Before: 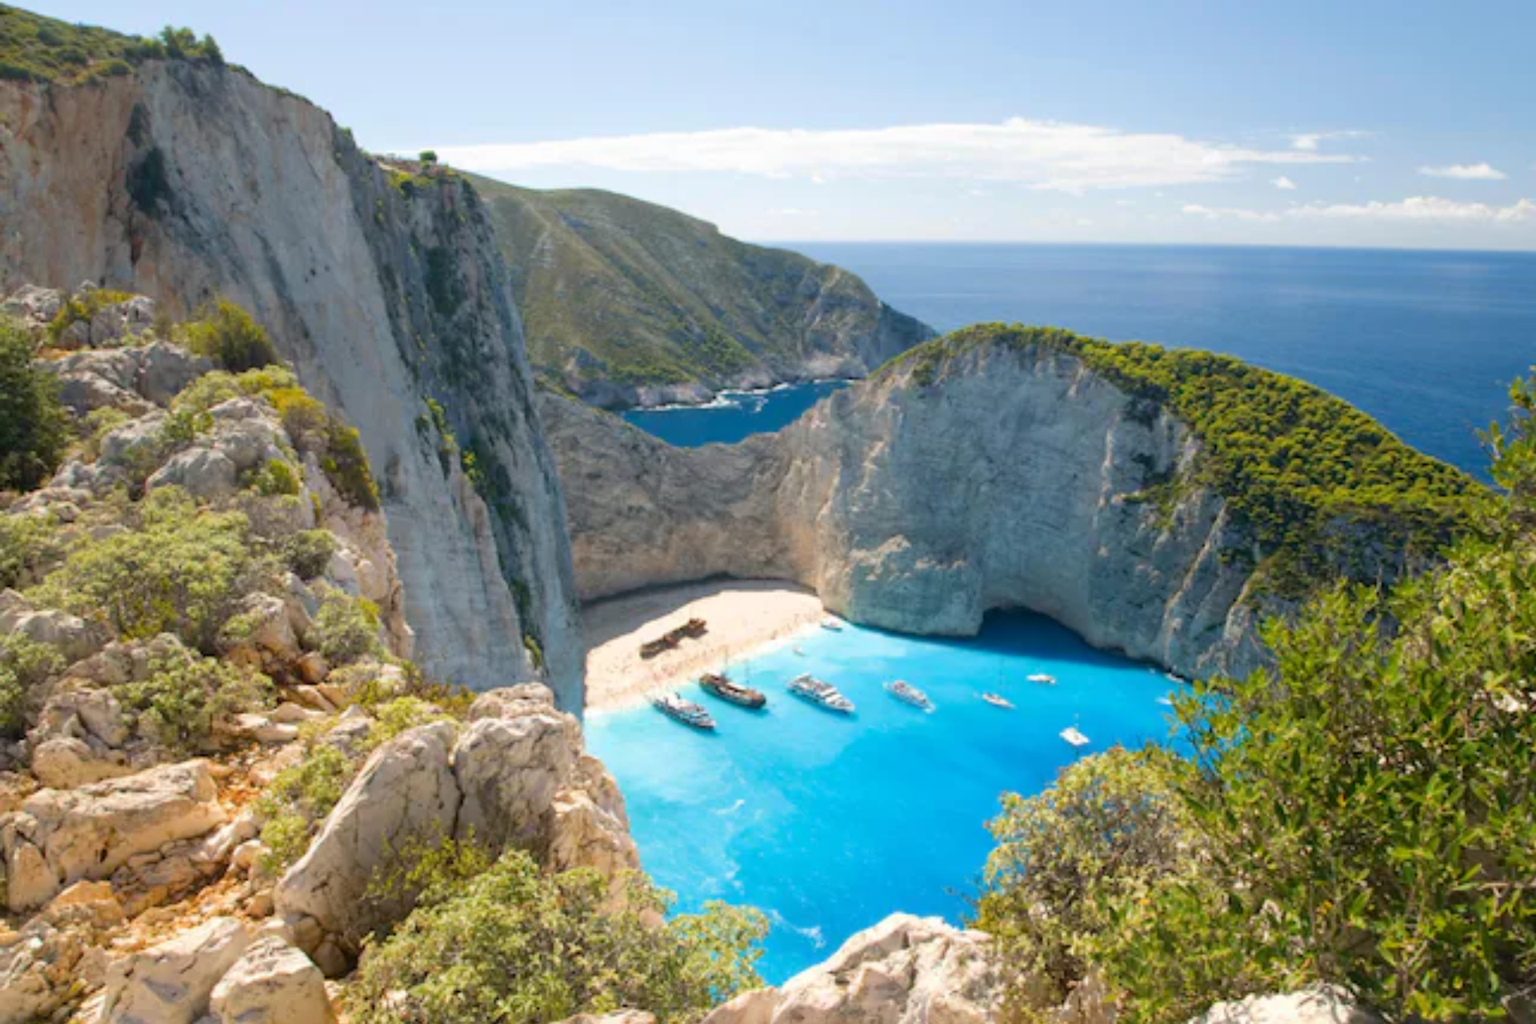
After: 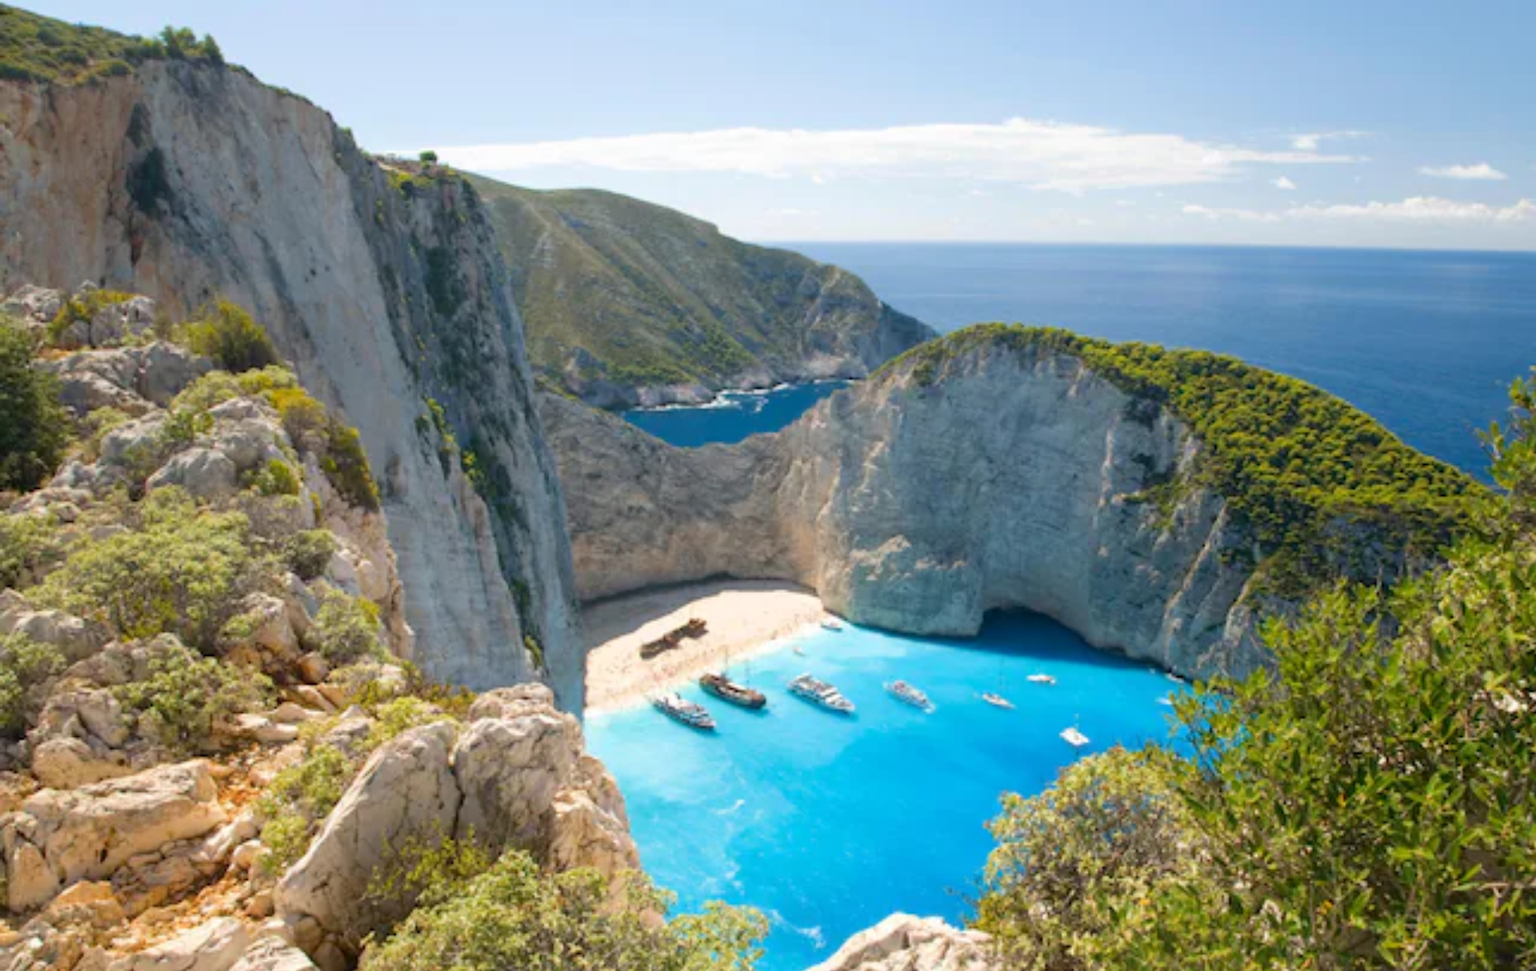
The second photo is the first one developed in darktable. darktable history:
crop and rotate: top 0.01%, bottom 5.126%
